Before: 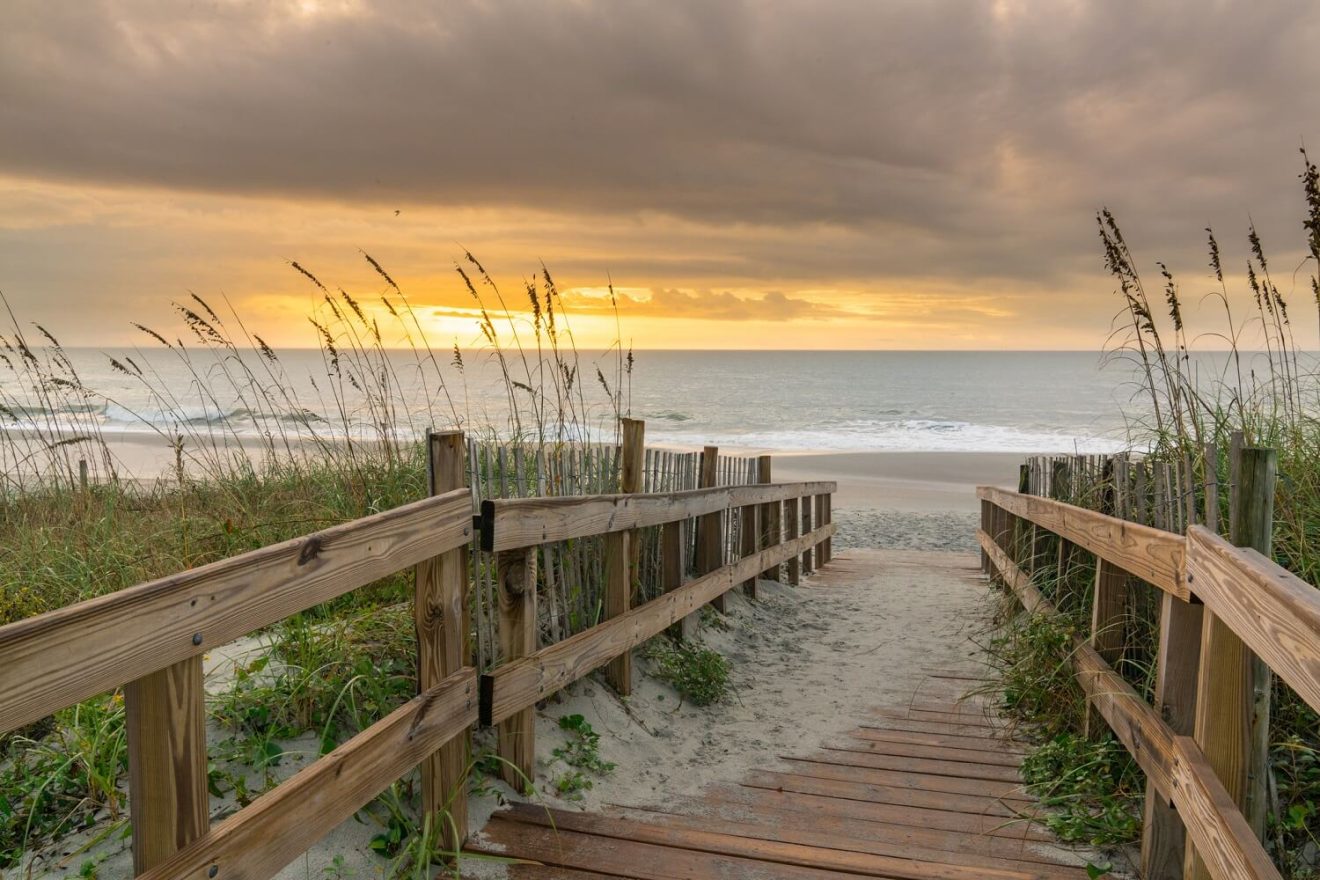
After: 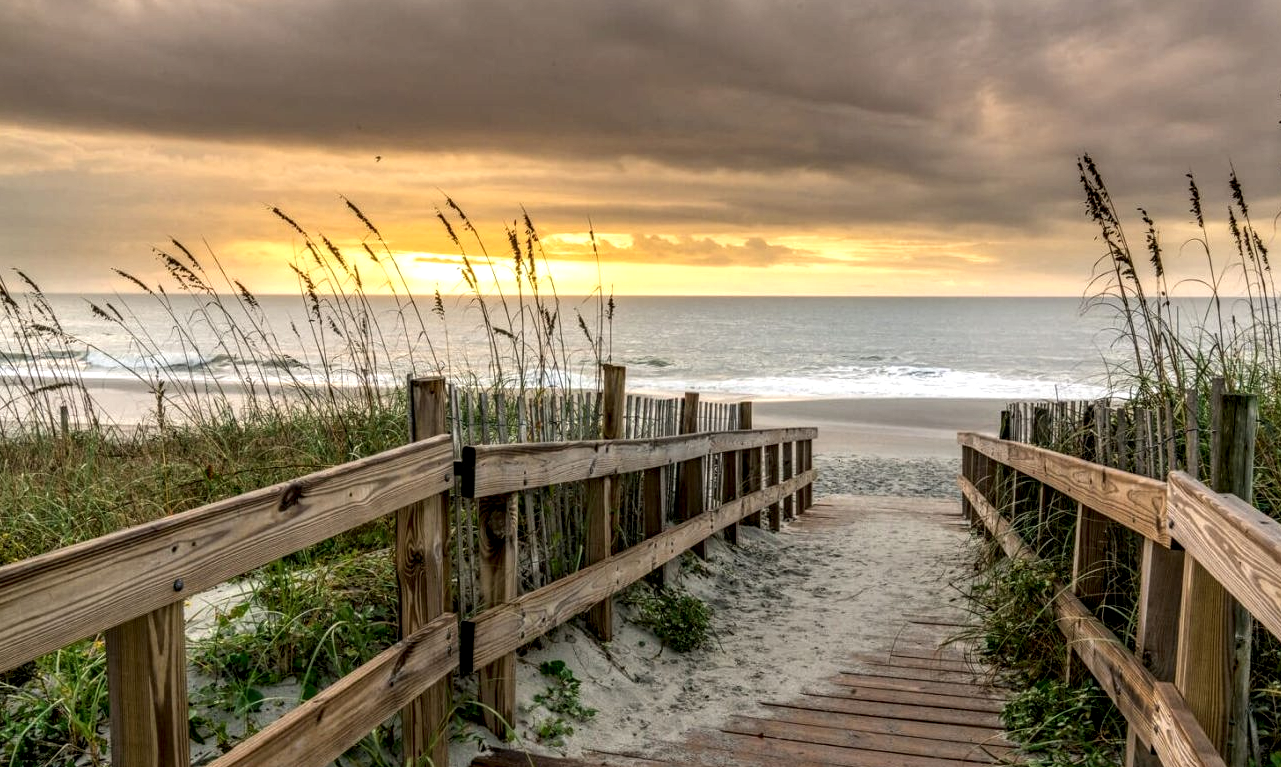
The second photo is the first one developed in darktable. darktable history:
crop: left 1.507%, top 6.147%, right 1.379%, bottom 6.637%
local contrast: highlights 0%, shadows 0%, detail 182%
